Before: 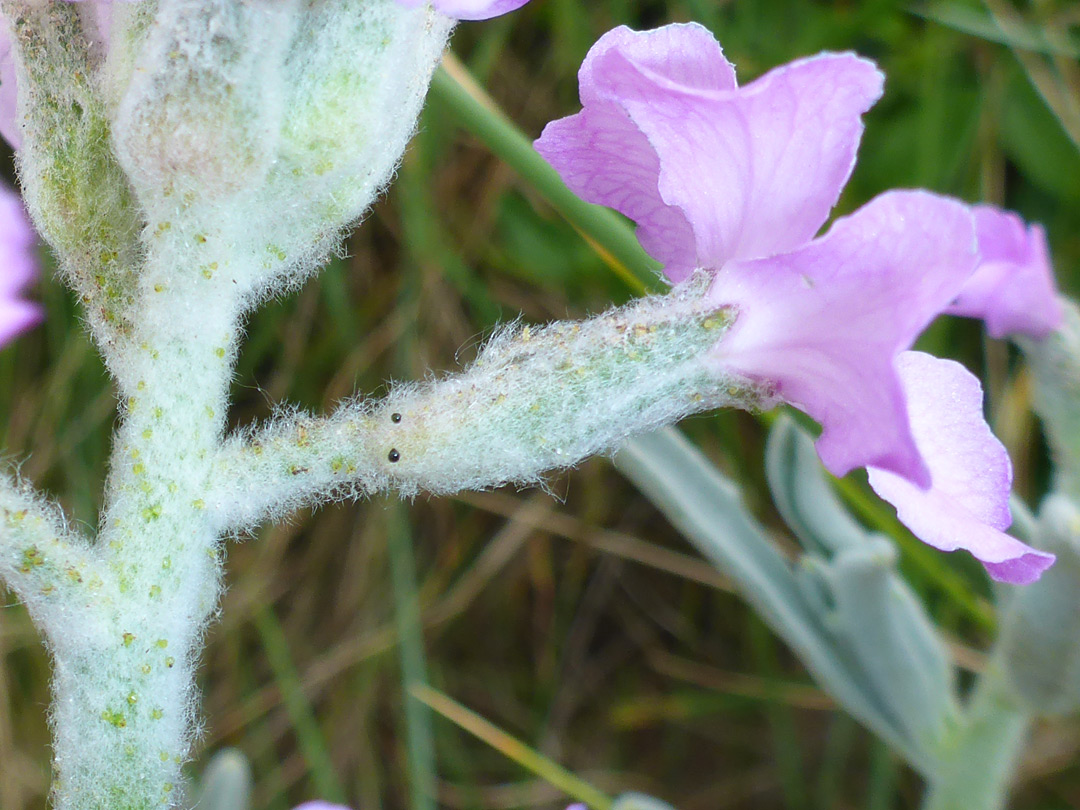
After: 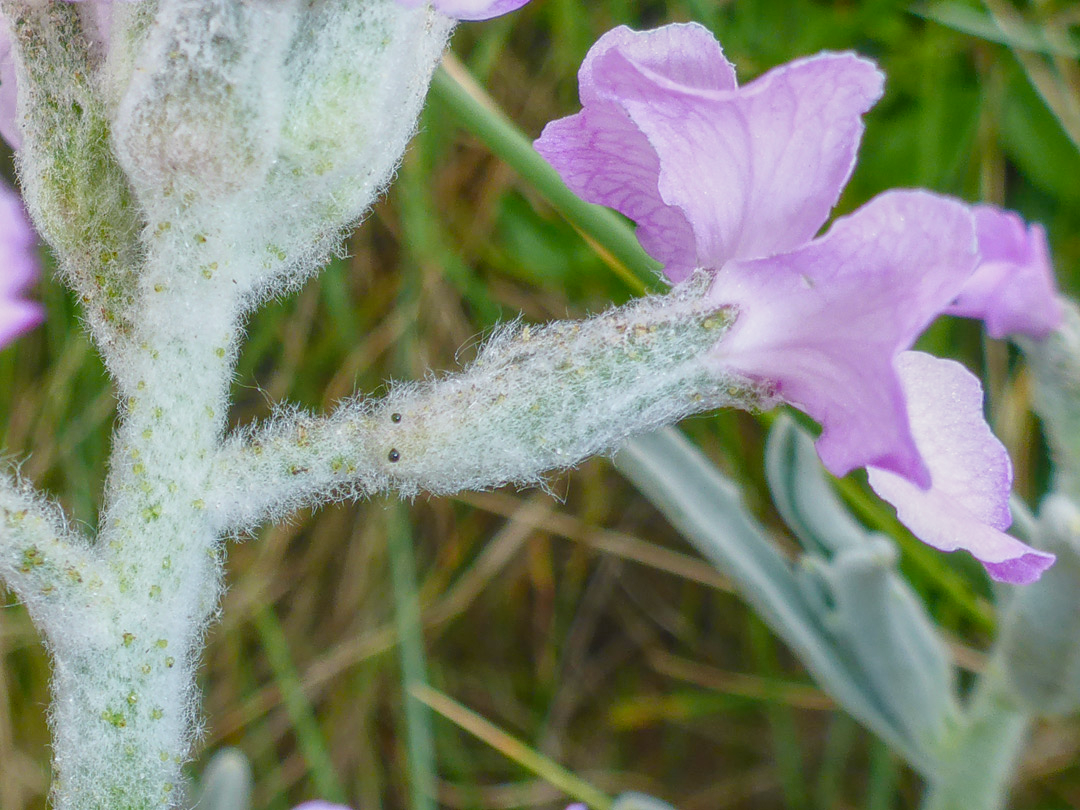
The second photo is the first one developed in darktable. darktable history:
color balance rgb: shadows lift › chroma 1%, shadows lift › hue 113°, highlights gain › chroma 0.2%, highlights gain › hue 333°, perceptual saturation grading › global saturation 20%, perceptual saturation grading › highlights -50%, perceptual saturation grading › shadows 25%, contrast -10%
local contrast: highlights 66%, shadows 33%, detail 166%, midtone range 0.2
